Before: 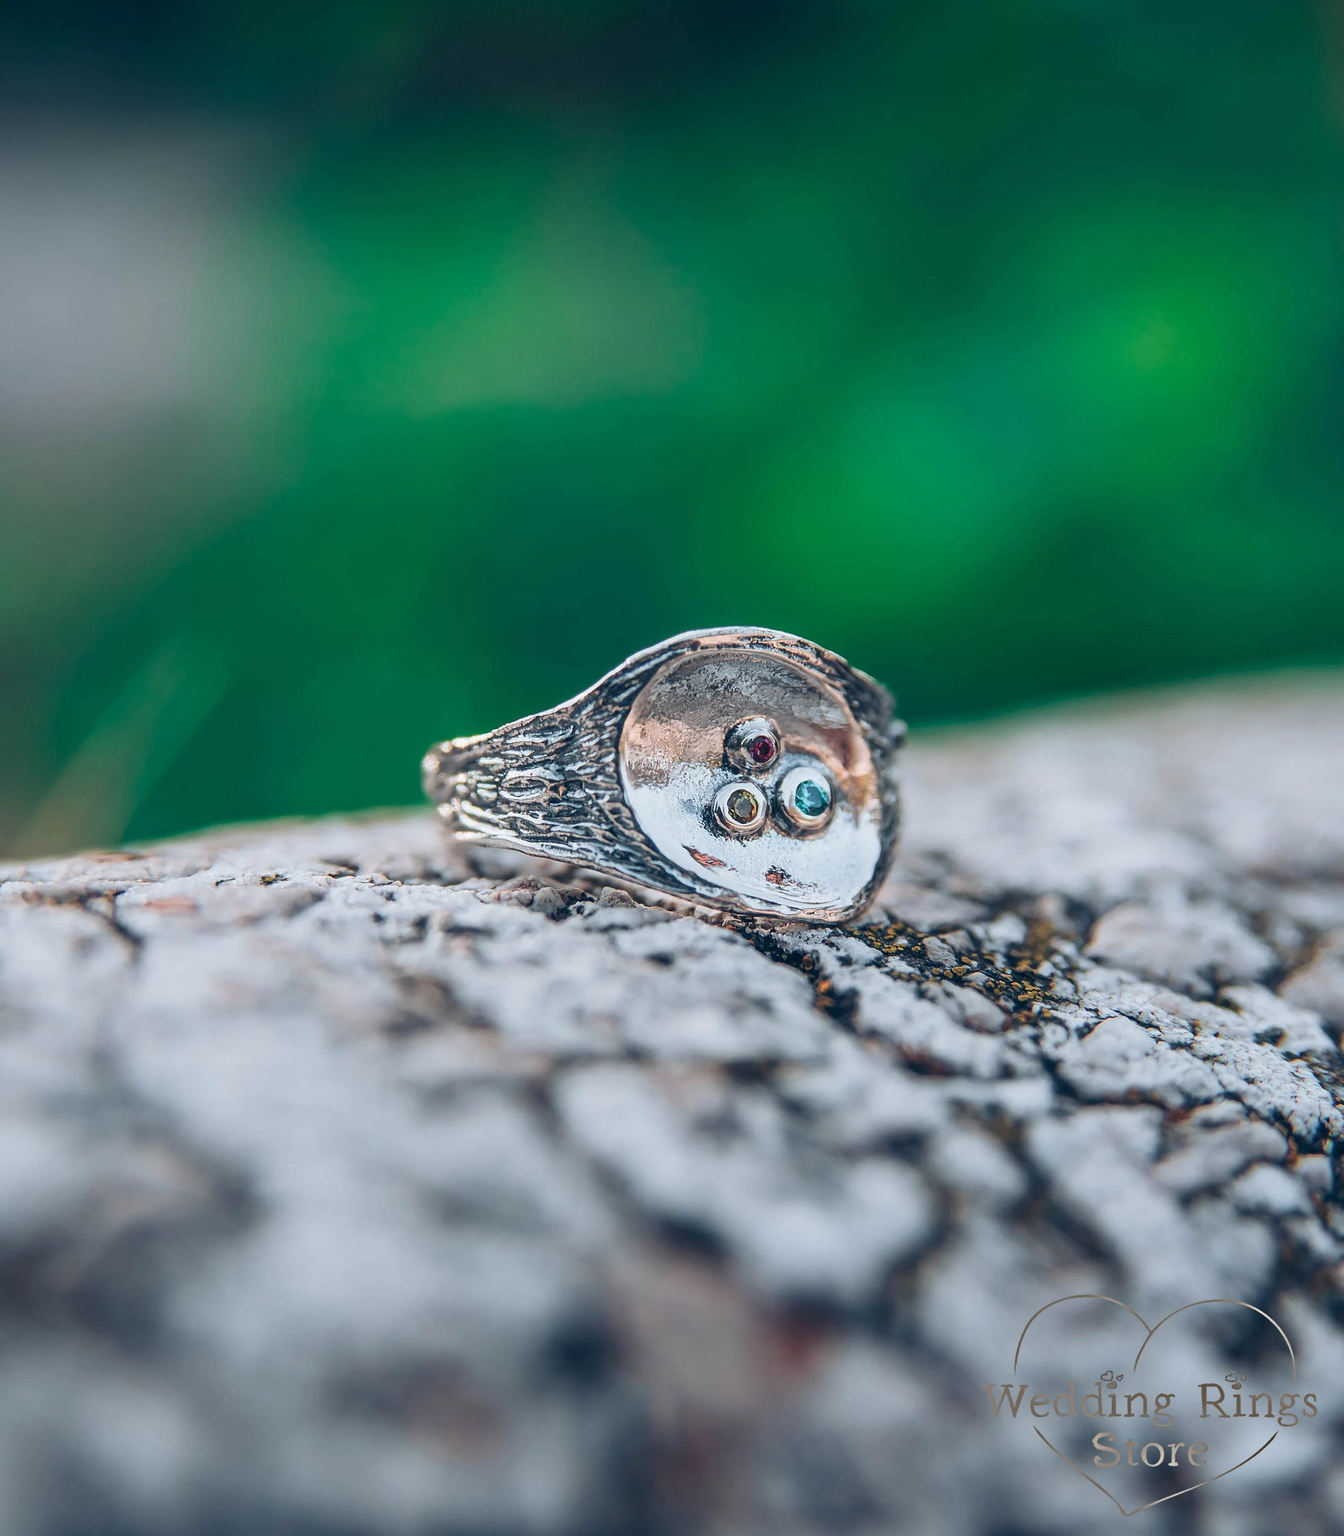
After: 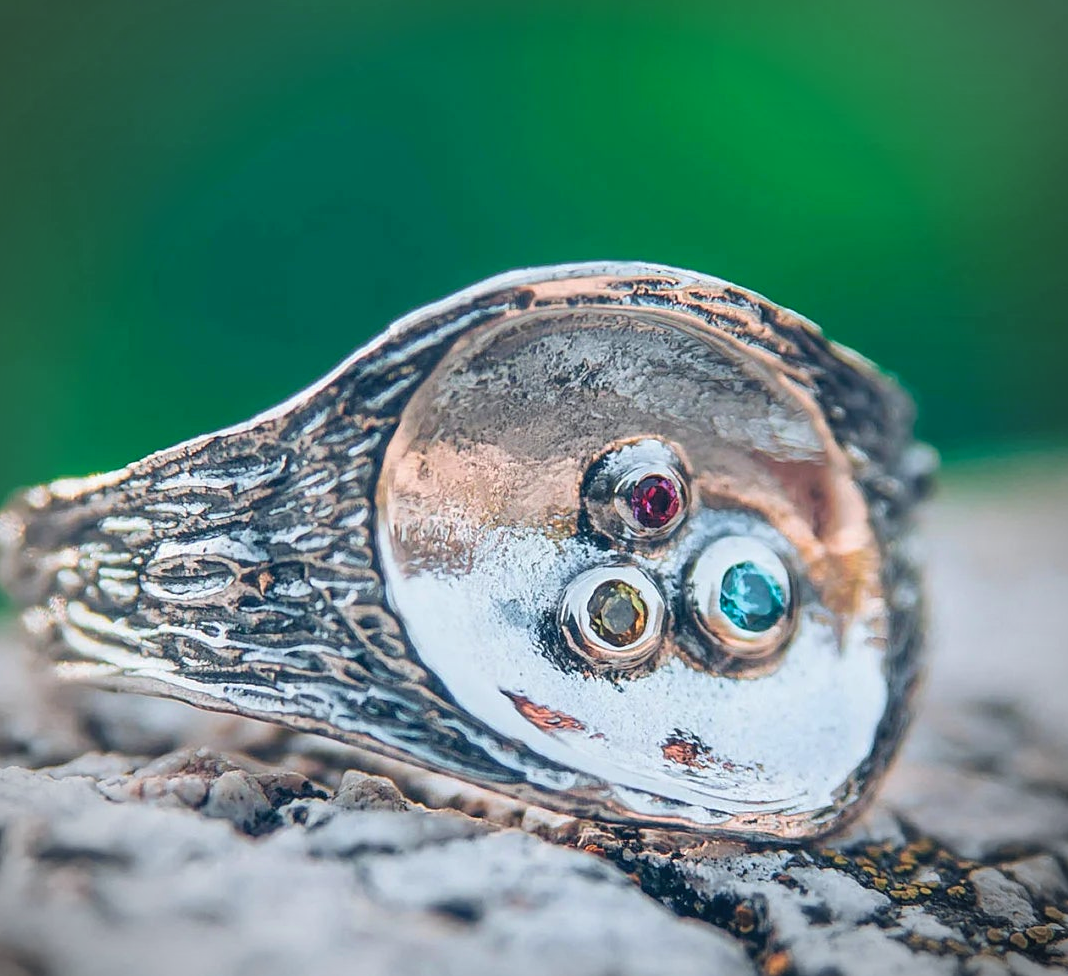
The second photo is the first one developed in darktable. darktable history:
contrast brightness saturation: brightness 0.095, saturation 0.193
crop: left 31.748%, top 32.07%, right 27.549%, bottom 35.383%
vignetting: on, module defaults
